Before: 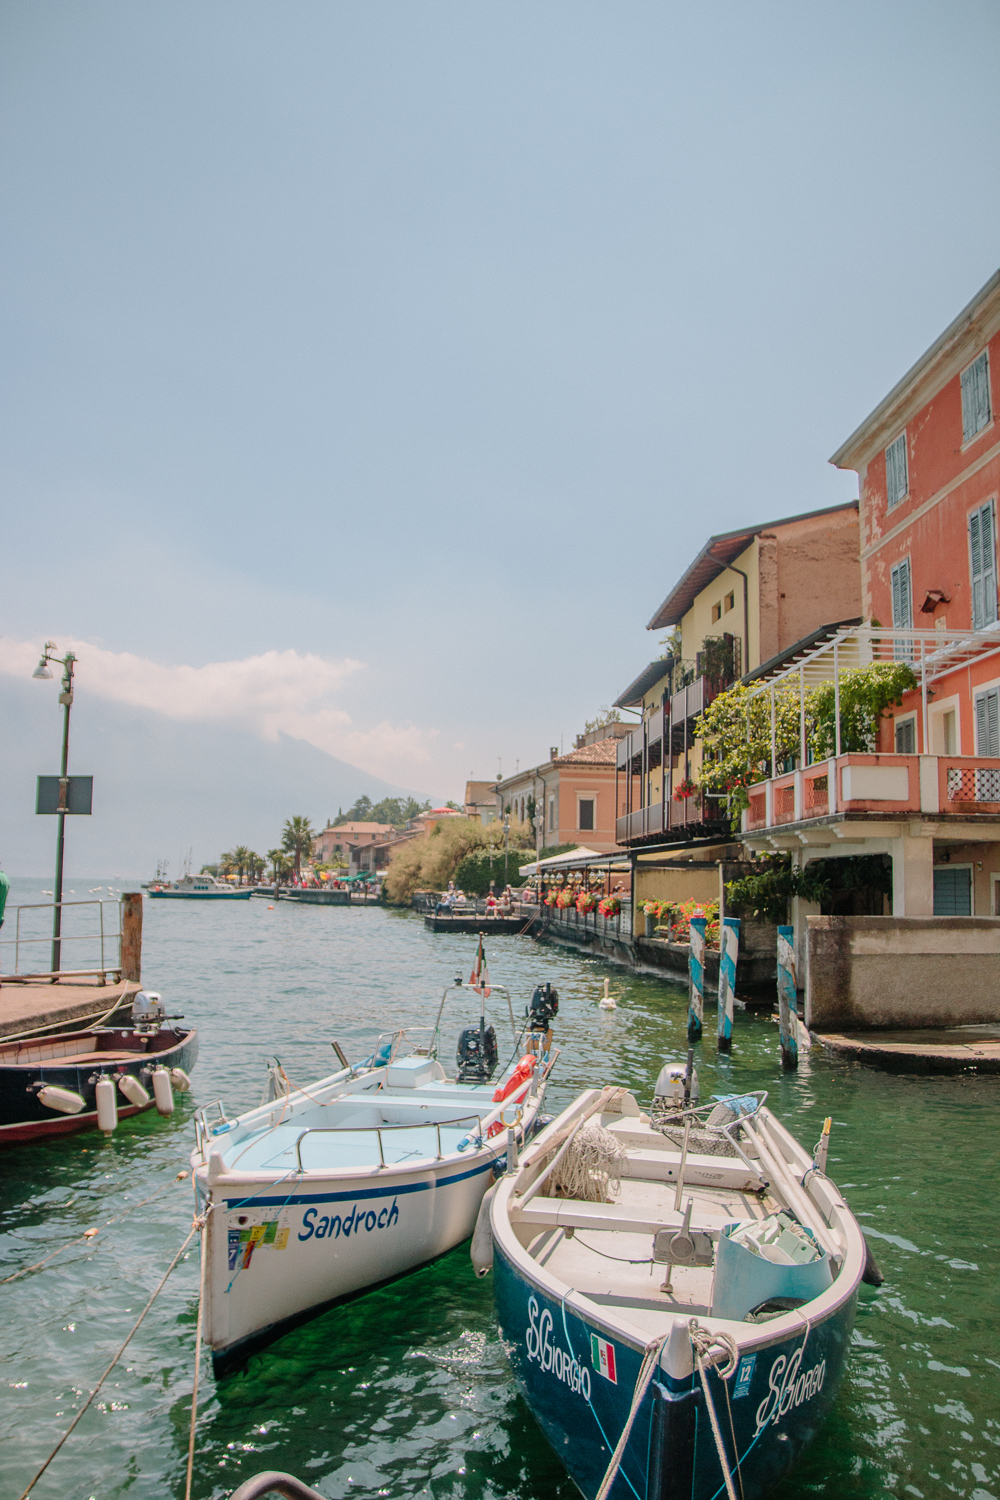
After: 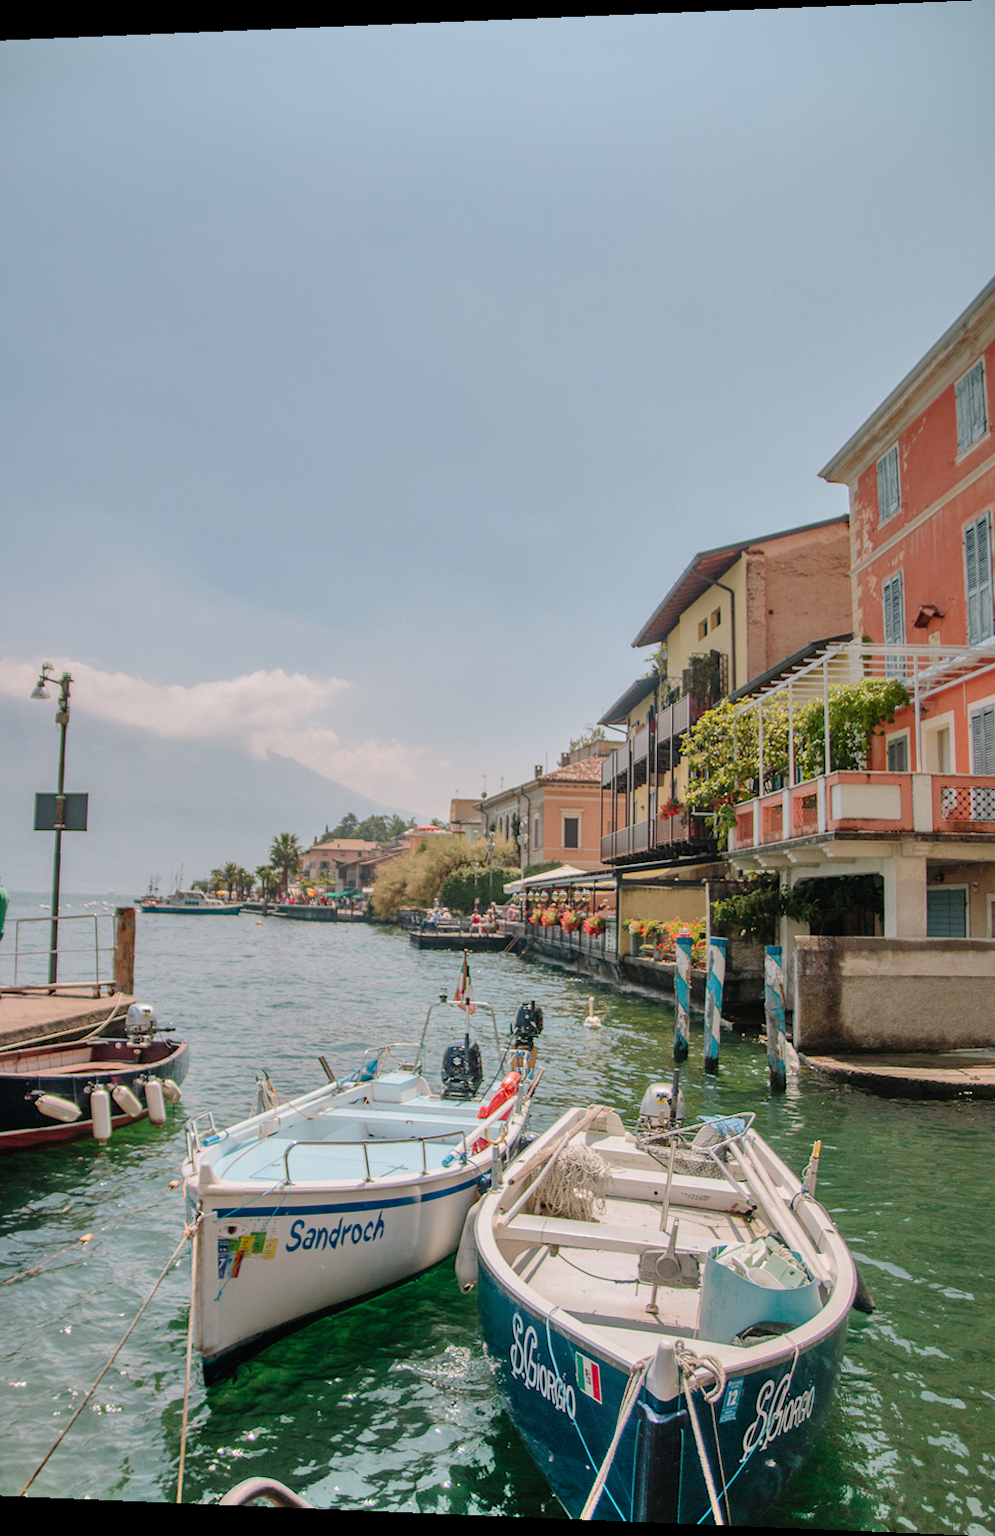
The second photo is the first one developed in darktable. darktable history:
tone equalizer: on, module defaults
shadows and highlights: shadows 52.42, soften with gaussian
rotate and perspective: lens shift (horizontal) -0.055, automatic cropping off
